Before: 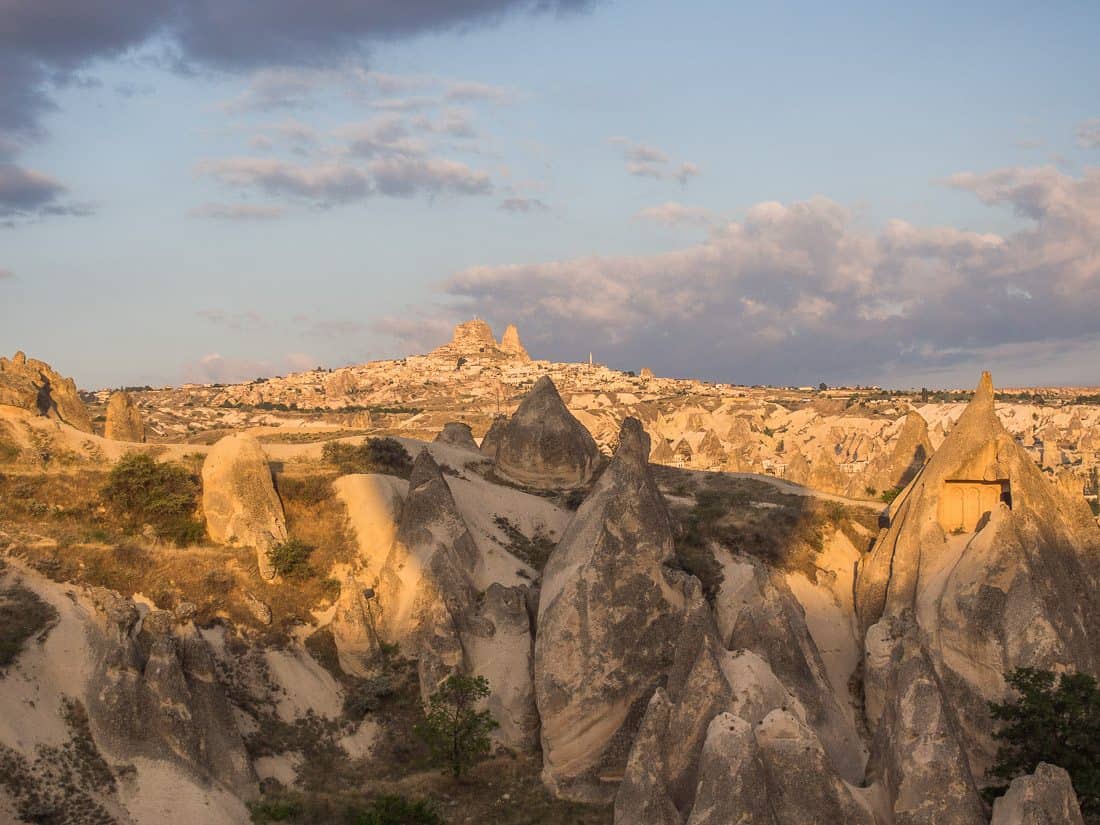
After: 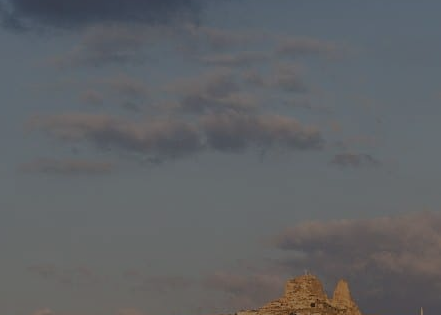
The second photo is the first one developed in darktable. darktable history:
crop: left 15.438%, top 5.456%, right 44.409%, bottom 56.275%
sharpen: amount 0.208
exposure: exposure -1.902 EV, compensate exposure bias true, compensate highlight preservation false
